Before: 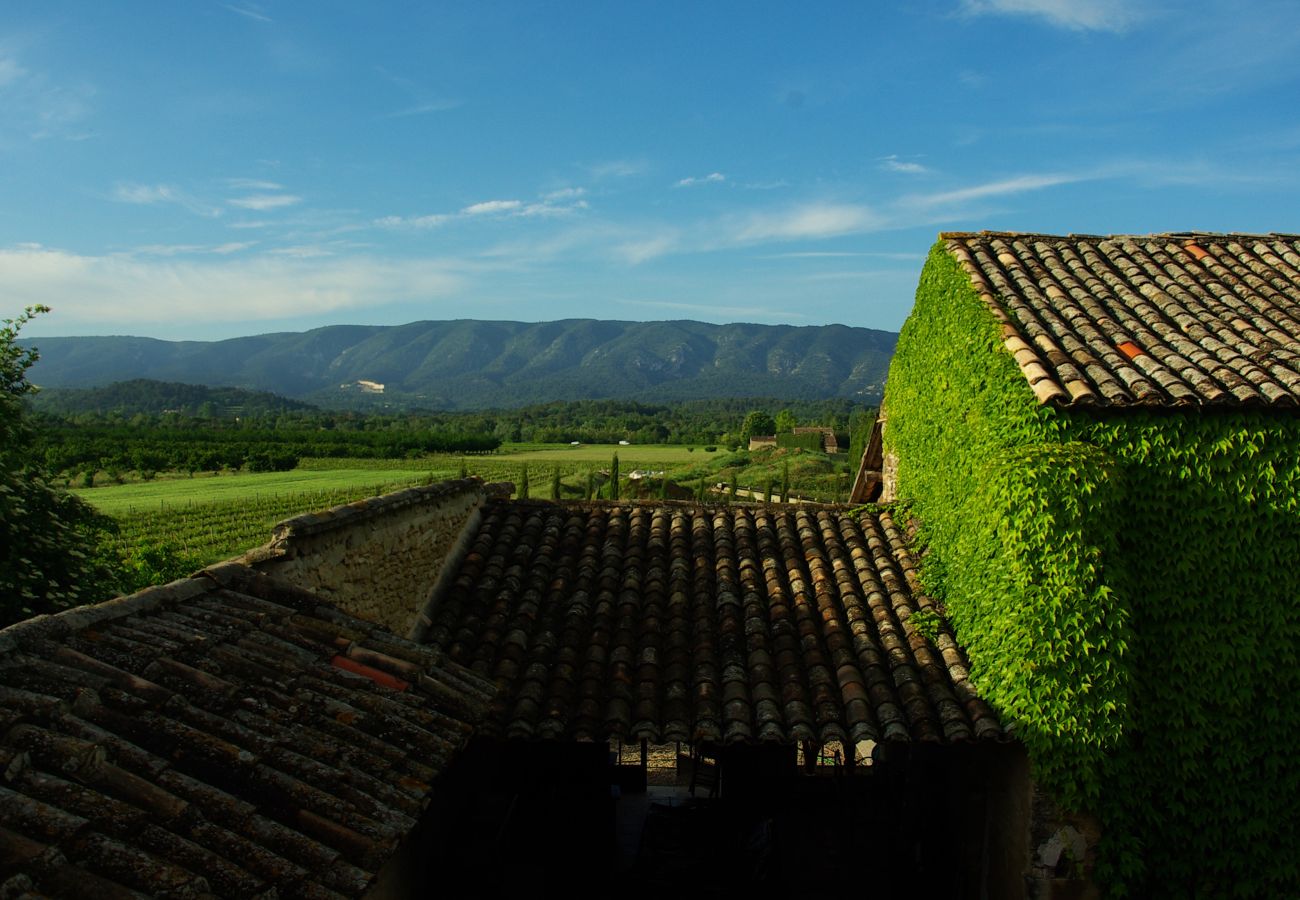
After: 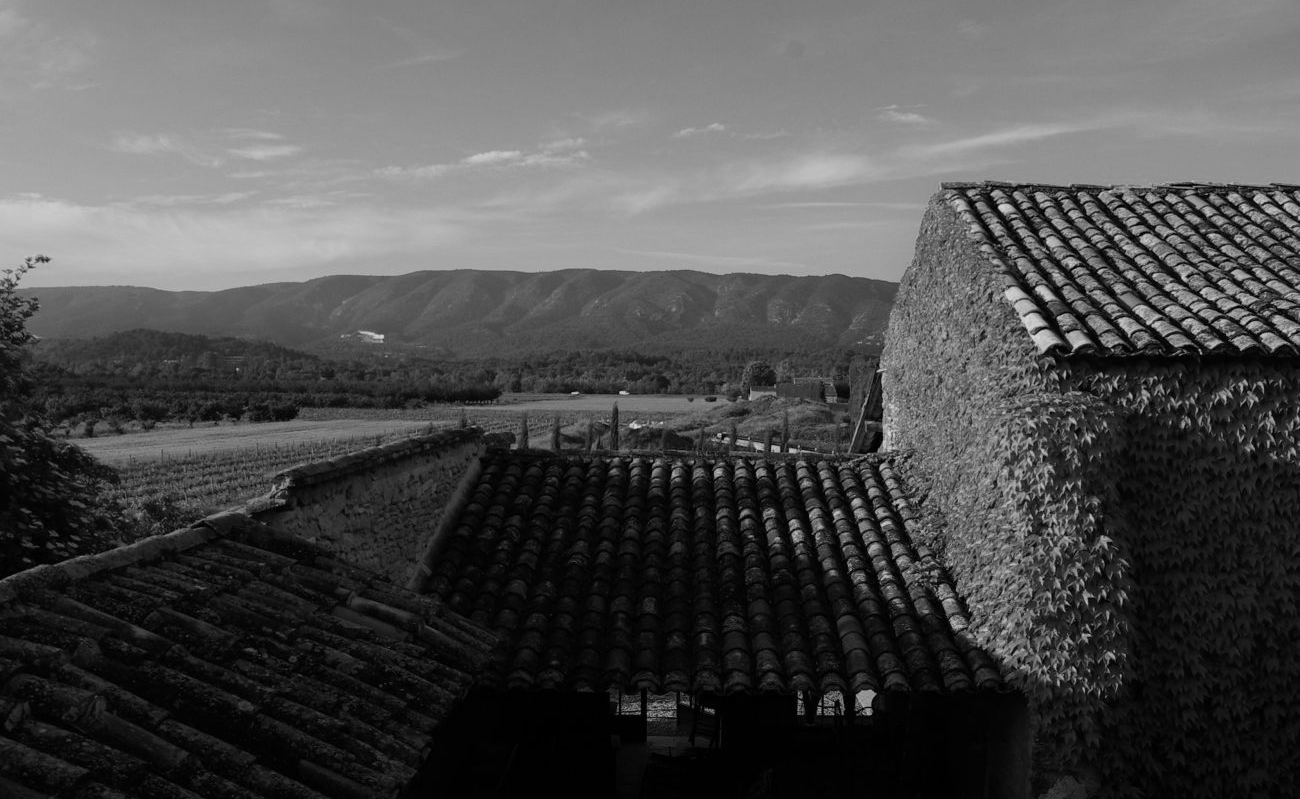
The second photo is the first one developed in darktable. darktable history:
crop and rotate: top 5.609%, bottom 5.609%
monochrome: a 14.95, b -89.96
